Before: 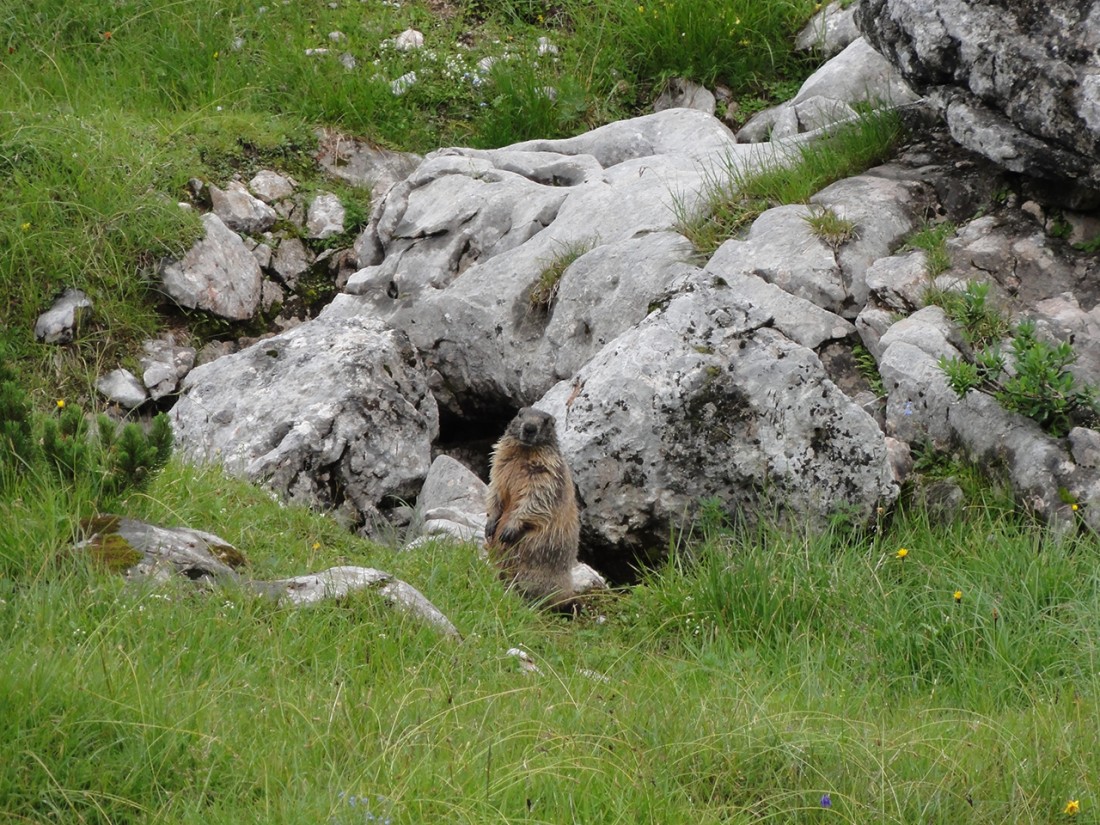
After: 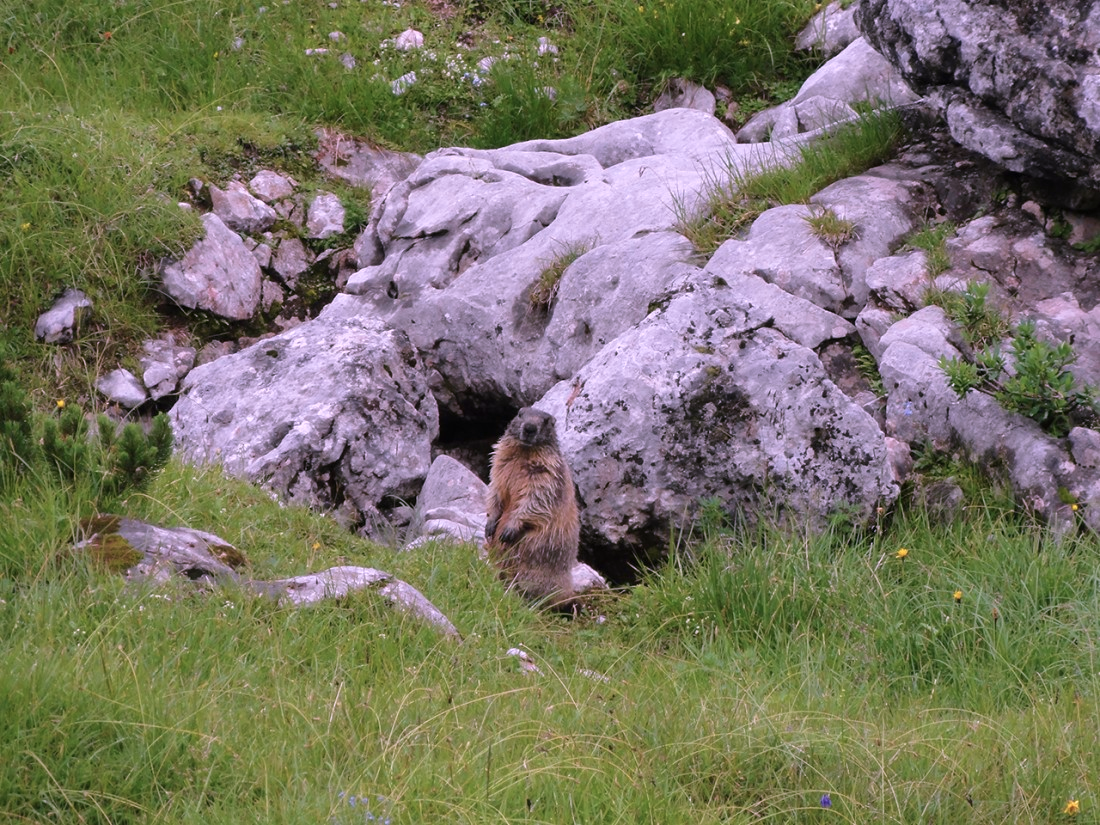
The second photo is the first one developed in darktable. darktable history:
velvia: on, module defaults
color correction: highlights a* 15.46, highlights b* -20.56
